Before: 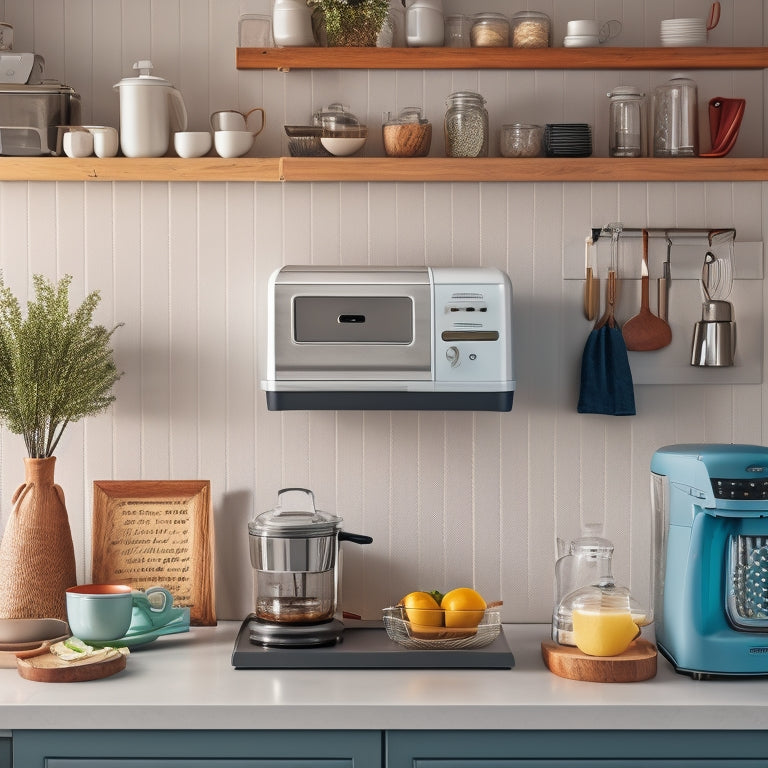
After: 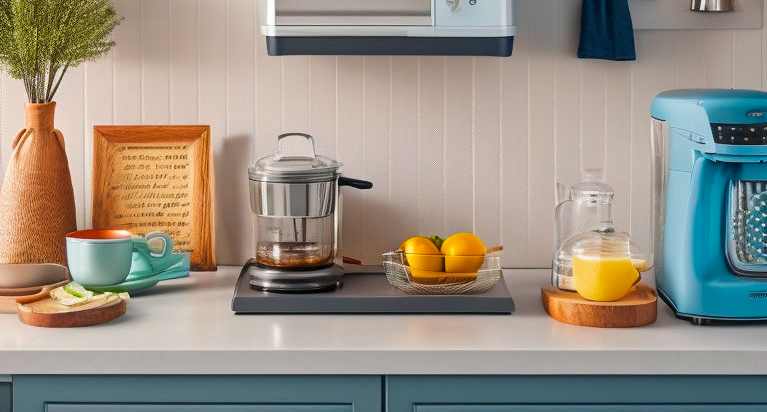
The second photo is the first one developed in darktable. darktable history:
crop and rotate: top 46.237%
color balance rgb: perceptual saturation grading › global saturation 25%, perceptual brilliance grading › mid-tones 10%, perceptual brilliance grading › shadows 15%, global vibrance 20%
